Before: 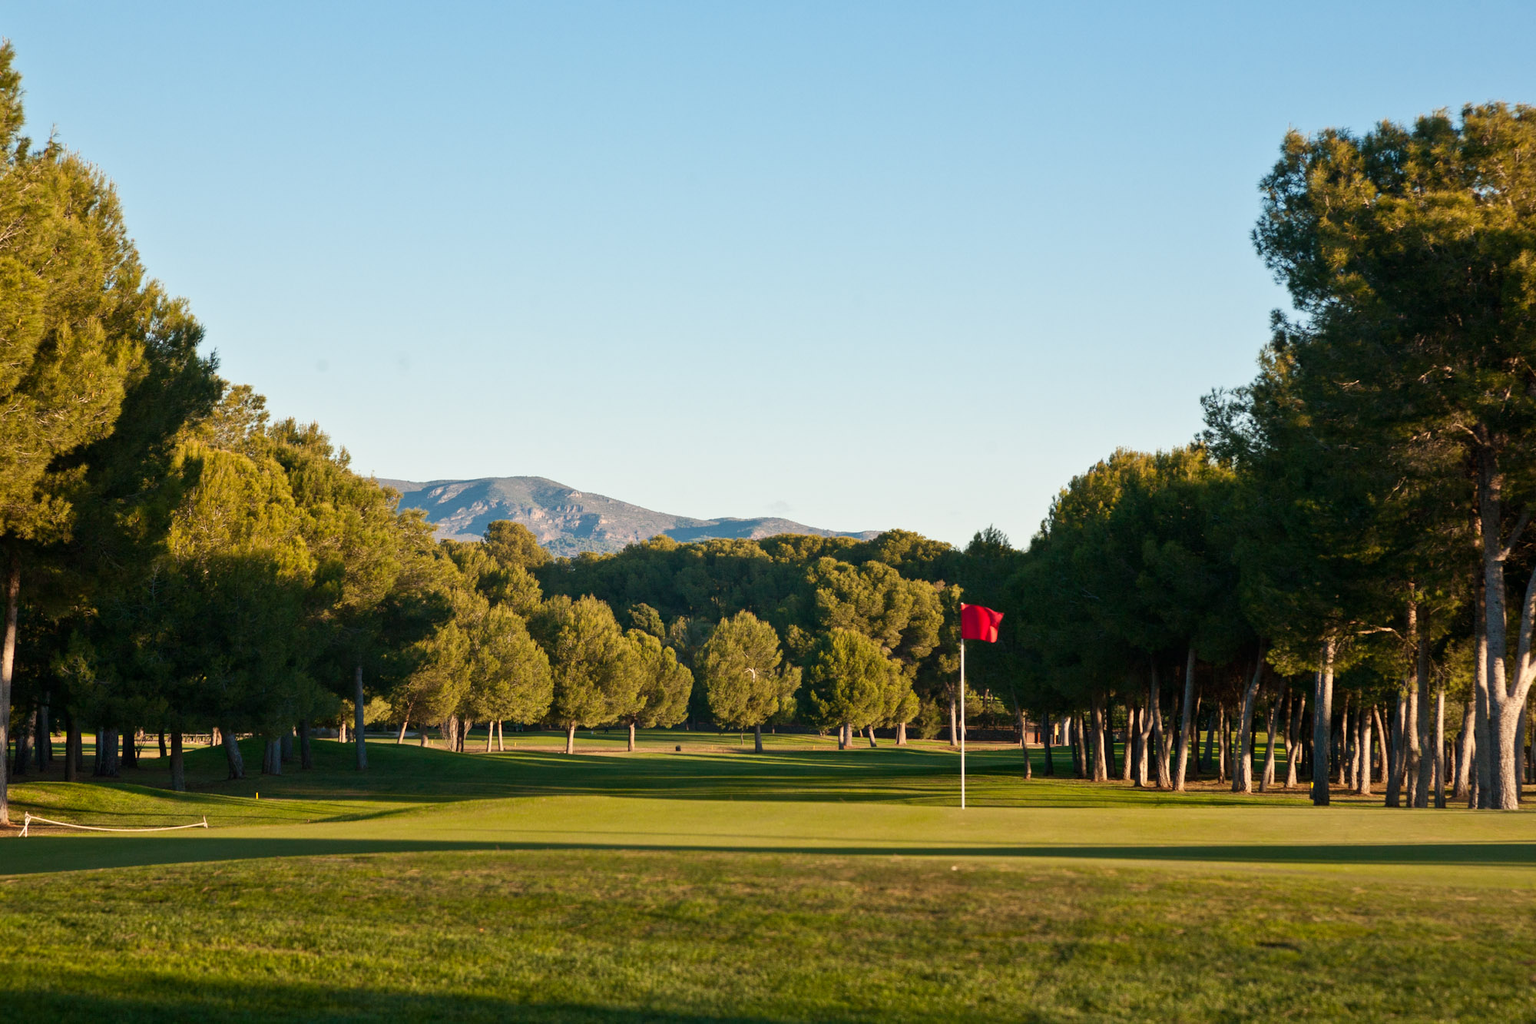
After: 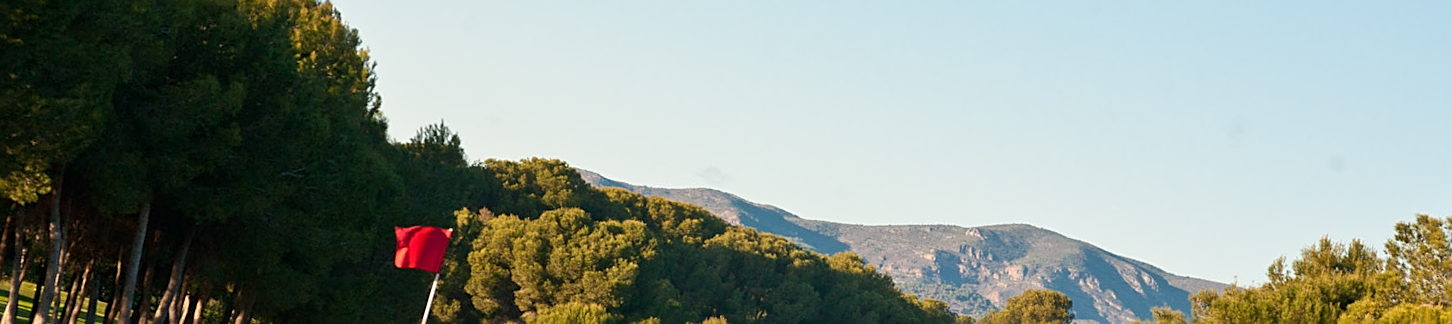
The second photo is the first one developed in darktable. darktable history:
crop and rotate: angle 16.12°, top 30.835%, bottom 35.653%
sharpen: on, module defaults
